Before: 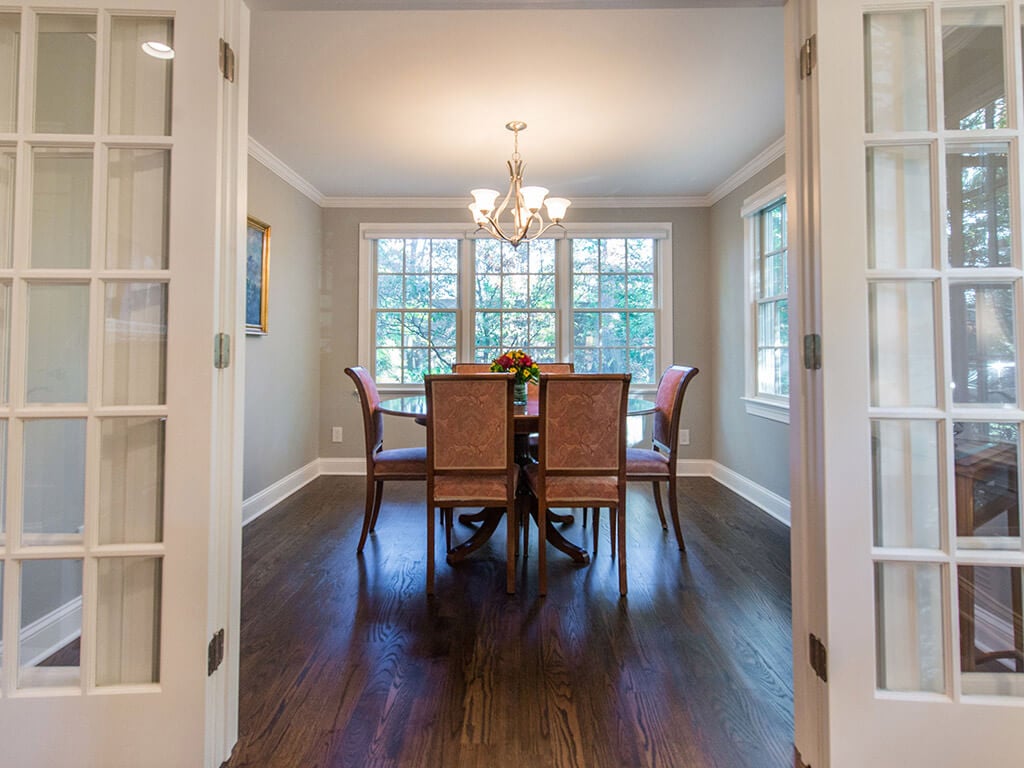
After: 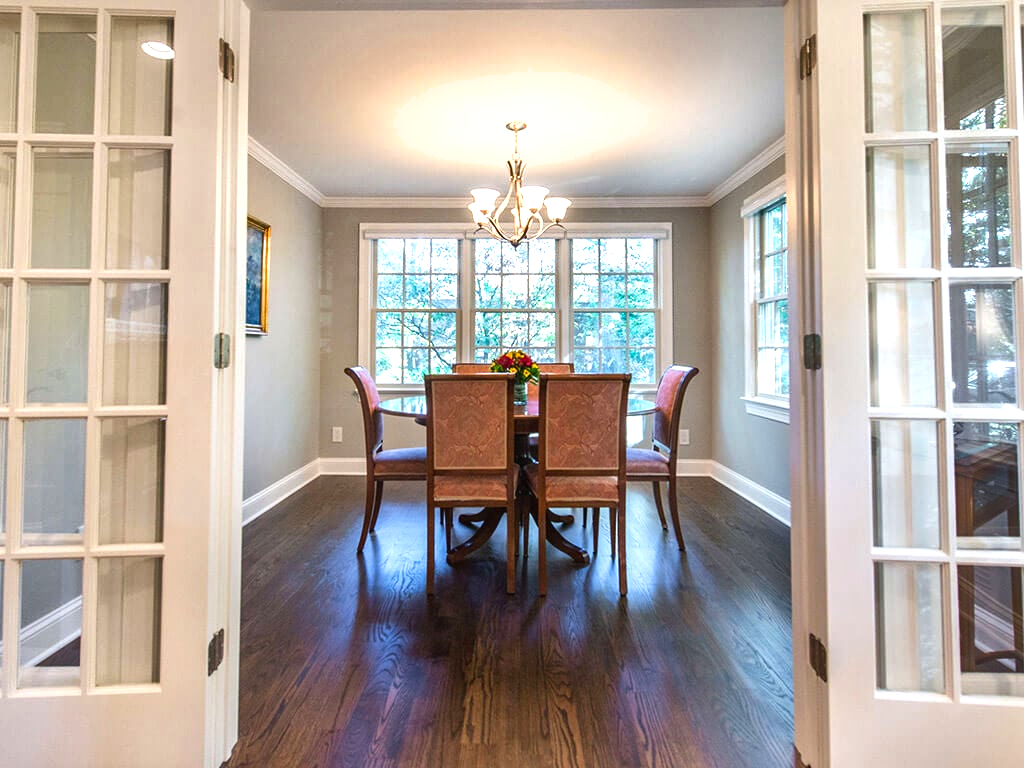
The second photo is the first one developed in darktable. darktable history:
exposure: black level correction 0, exposure 0.697 EV, compensate highlight preservation false
contrast brightness saturation: contrast -0.019, brightness -0.013, saturation 0.031
shadows and highlights: soften with gaussian
